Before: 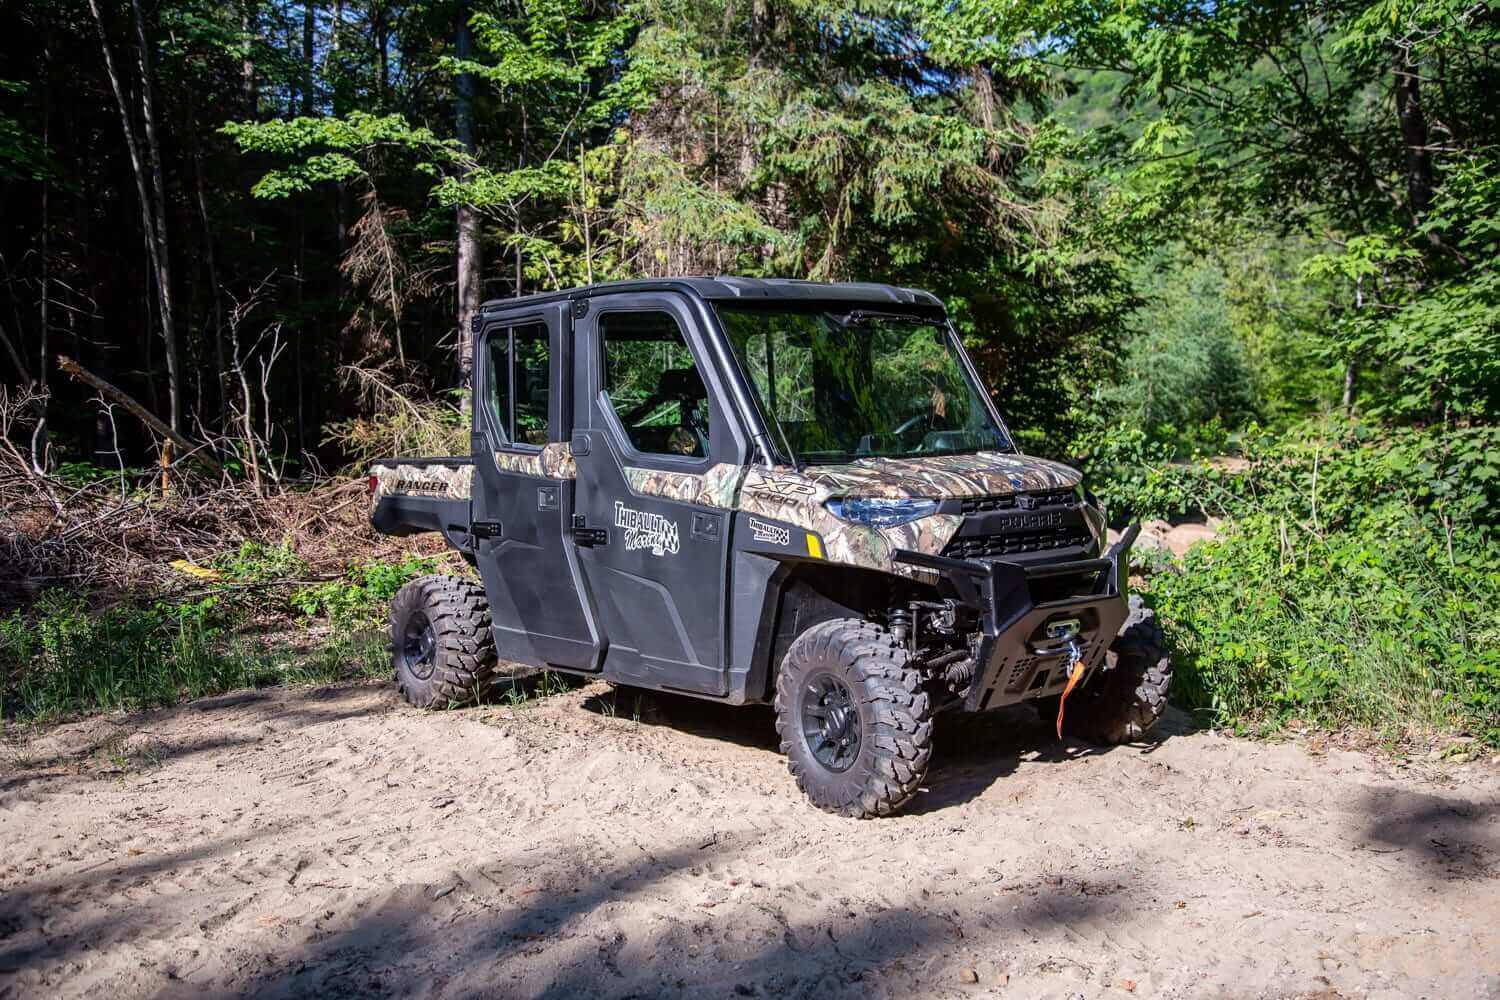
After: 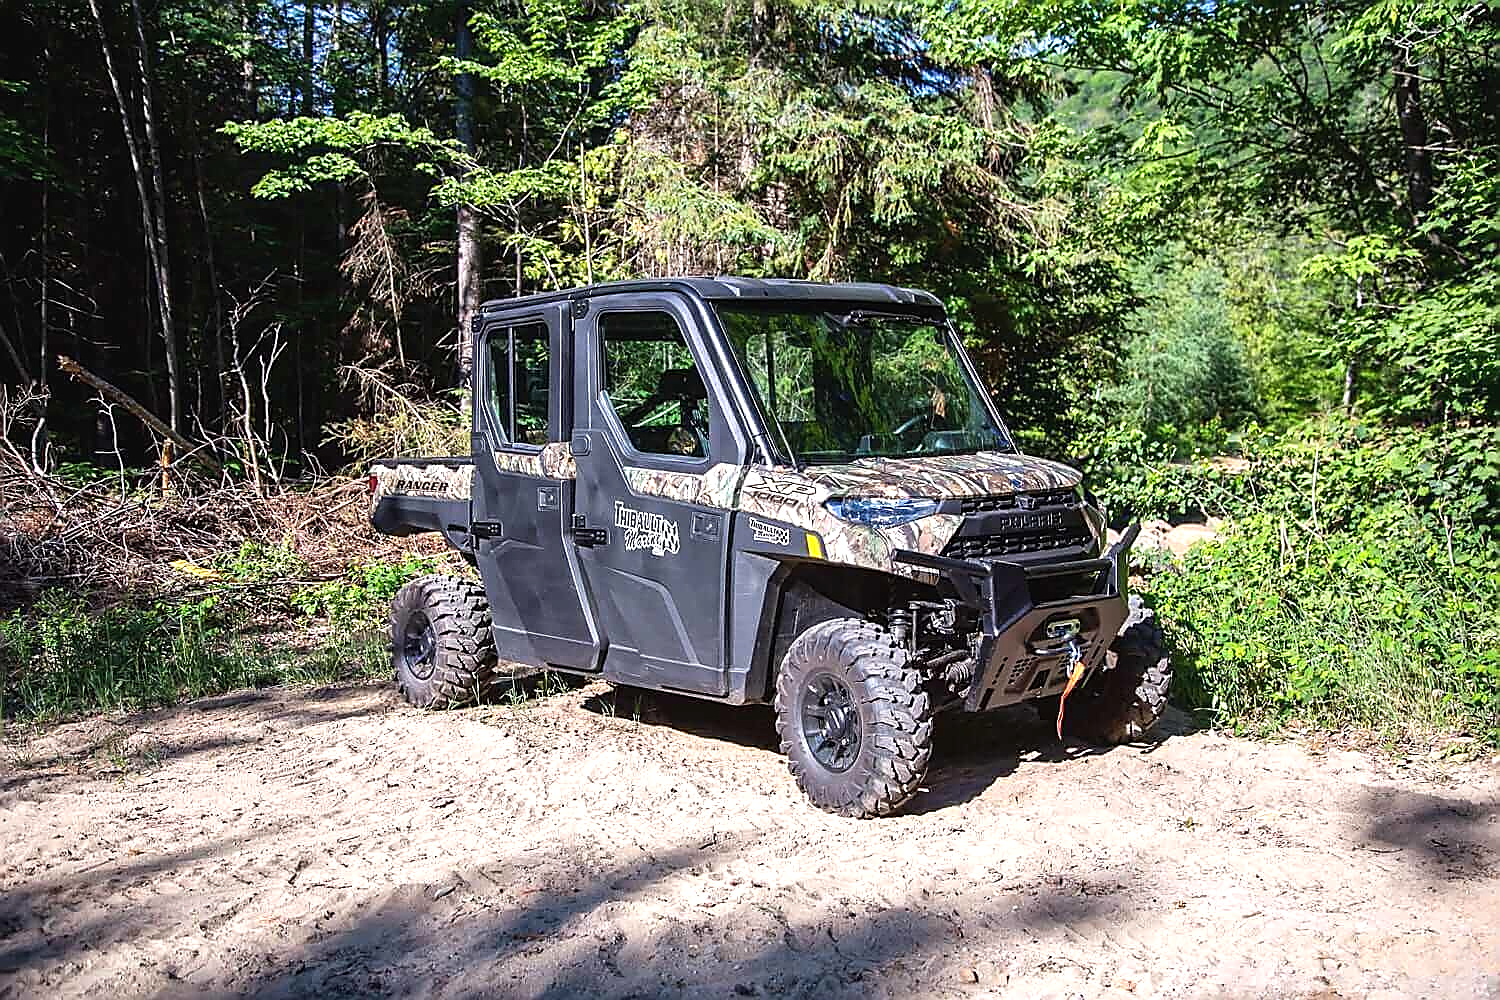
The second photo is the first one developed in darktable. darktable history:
exposure: black level correction -0.002, exposure 0.54 EV, compensate highlight preservation false
sharpen: radius 1.4, amount 1.25, threshold 0.7
